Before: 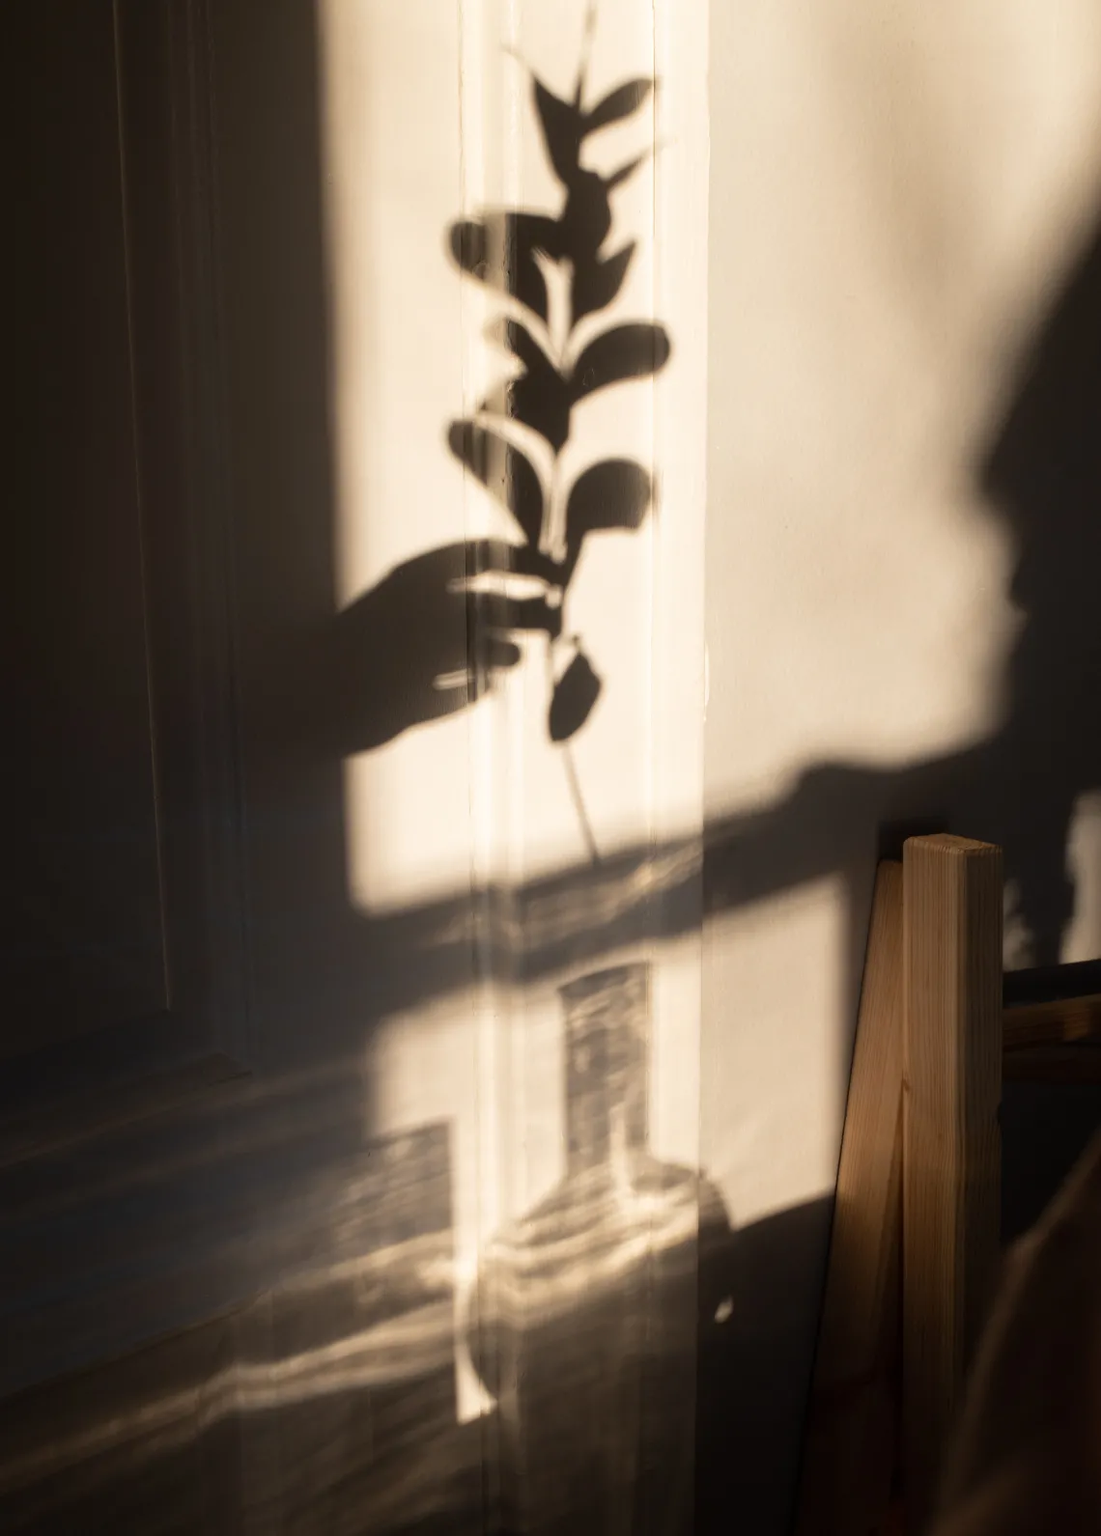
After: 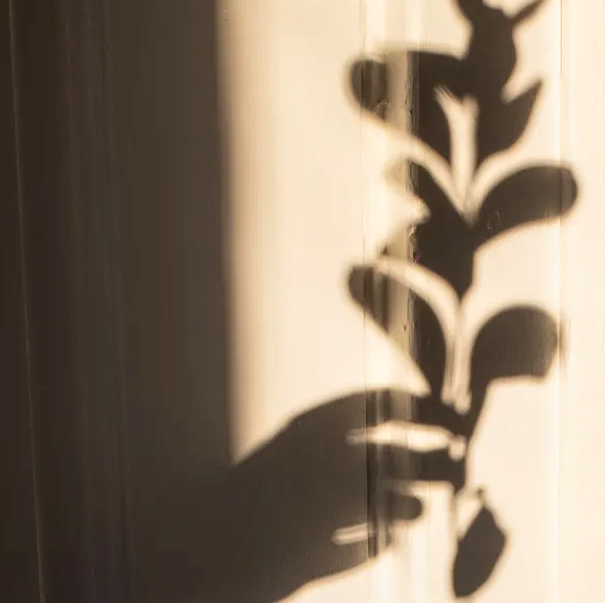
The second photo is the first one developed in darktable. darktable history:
contrast brightness saturation: contrast 0.075, brightness 0.08, saturation 0.182
crop: left 10.236%, top 10.71%, right 36.648%, bottom 51.376%
local contrast: on, module defaults
